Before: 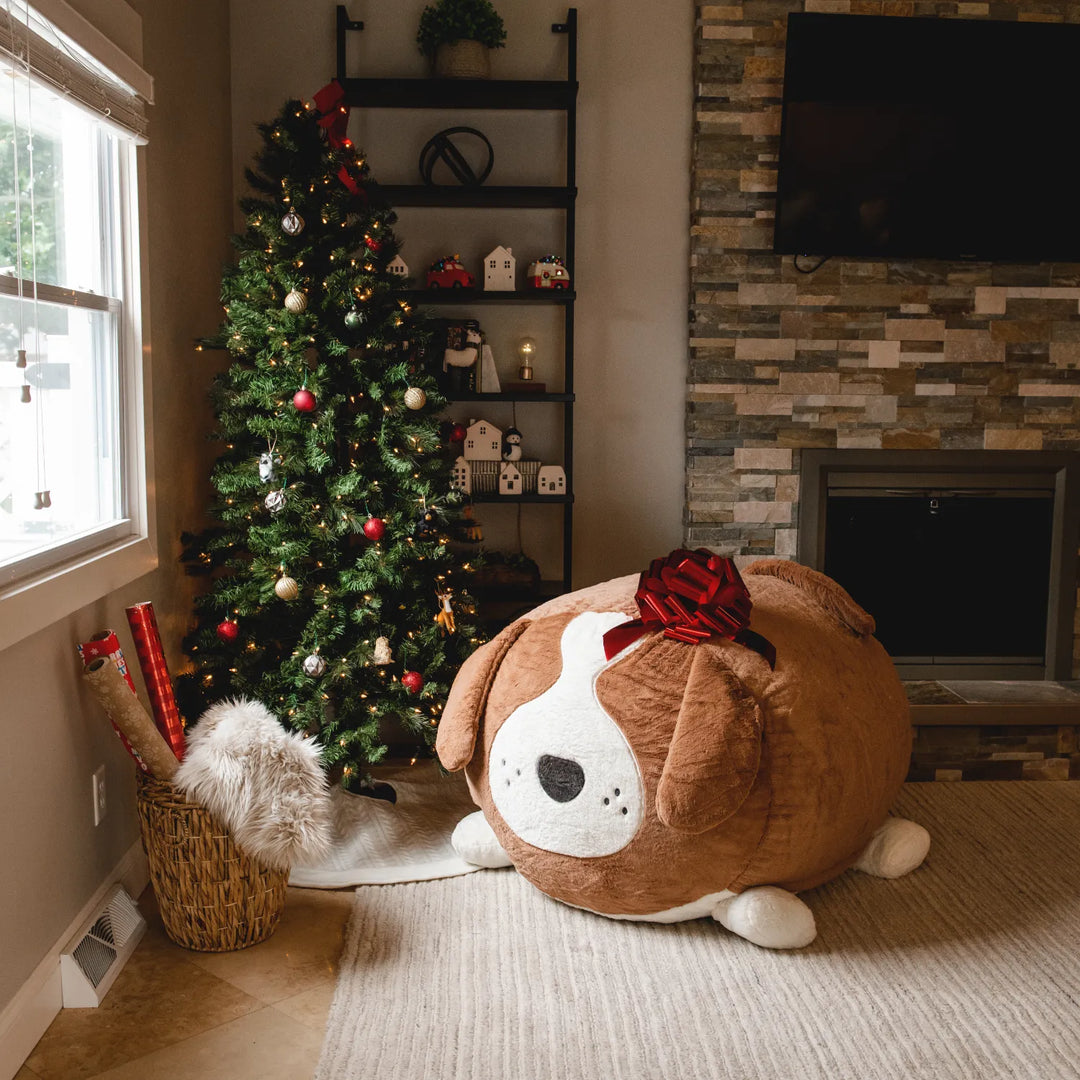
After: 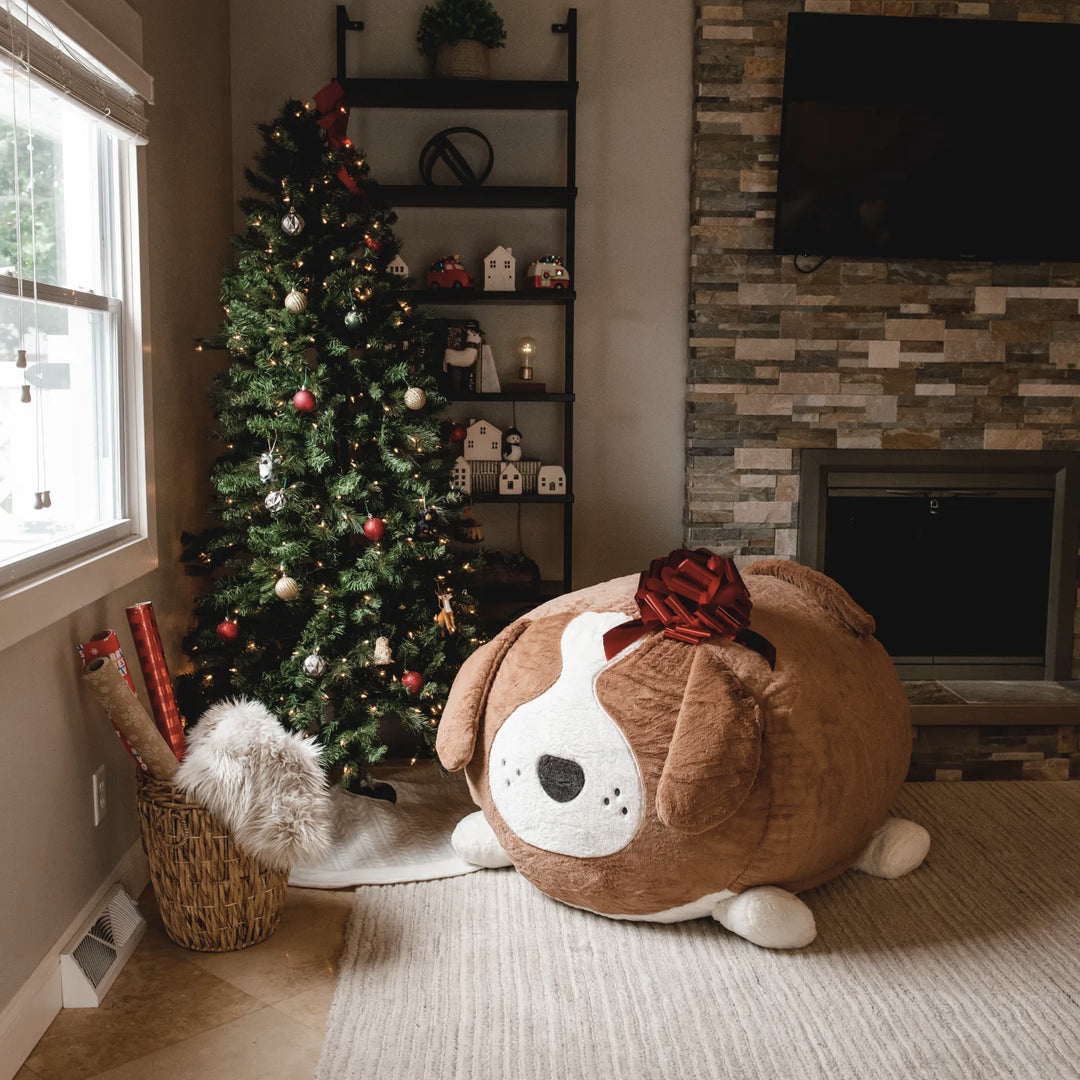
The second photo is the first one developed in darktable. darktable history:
color correction: highlights b* 0.038, saturation 0.777
